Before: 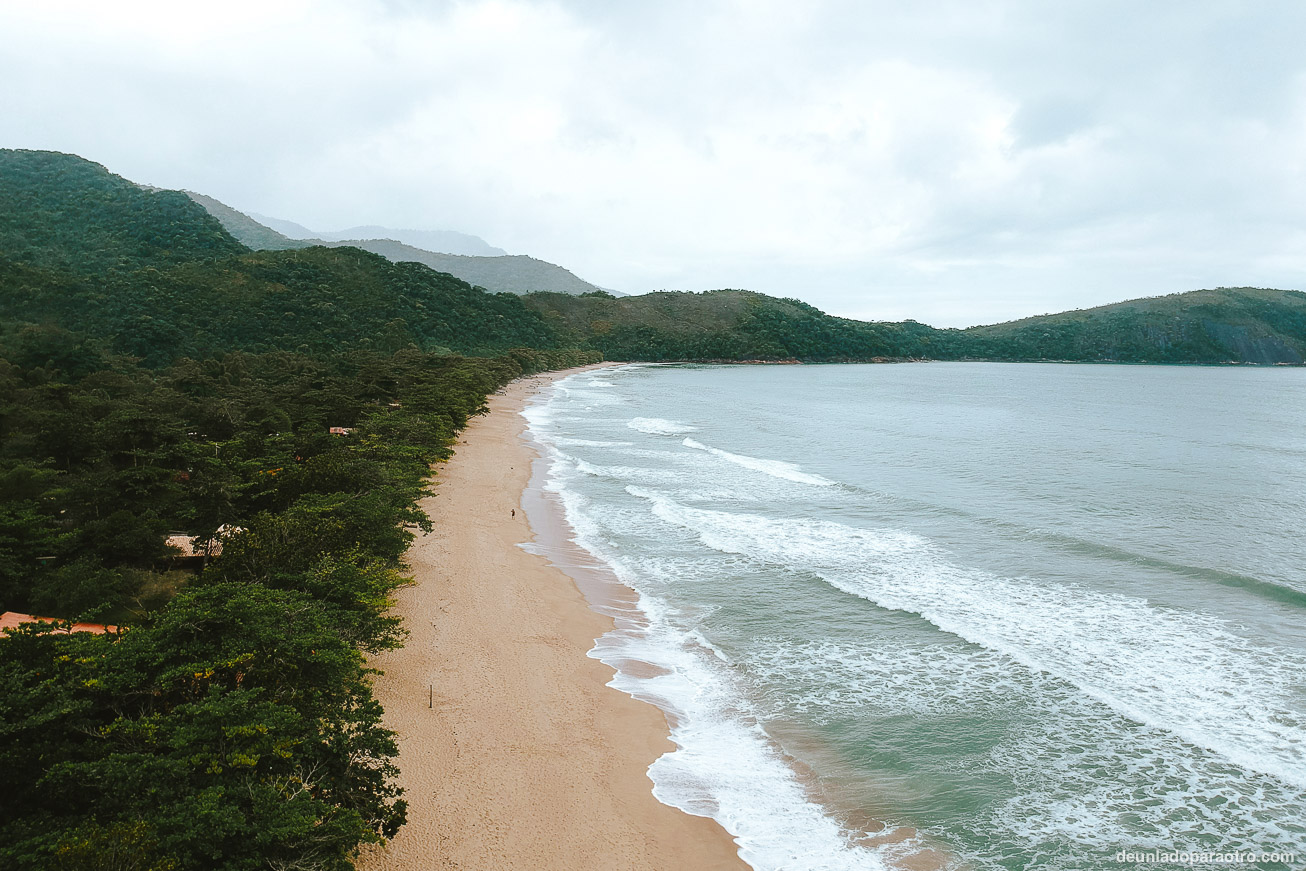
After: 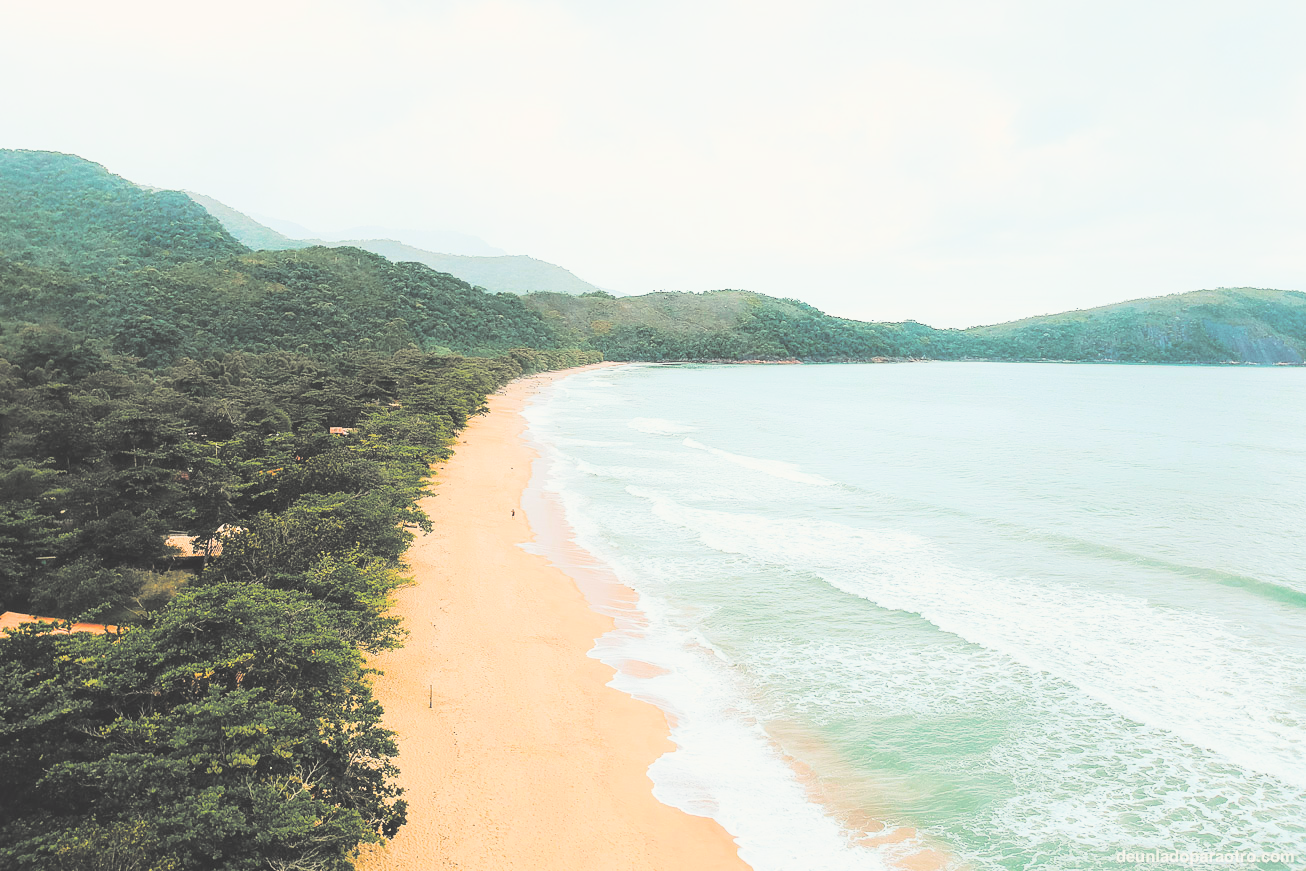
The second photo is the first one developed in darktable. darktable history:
contrast brightness saturation: brightness 1
filmic rgb: black relative exposure -5 EV, white relative exposure 3.5 EV, hardness 3.19, contrast 1.5, highlights saturation mix -50%
color balance rgb: shadows lift › chroma 3%, shadows lift › hue 280.8°, power › hue 330°, highlights gain › chroma 3%, highlights gain › hue 75.6°, global offset › luminance 1.5%, perceptual saturation grading › global saturation 20%, perceptual saturation grading › highlights -25%, perceptual saturation grading › shadows 50%, global vibrance 30%
